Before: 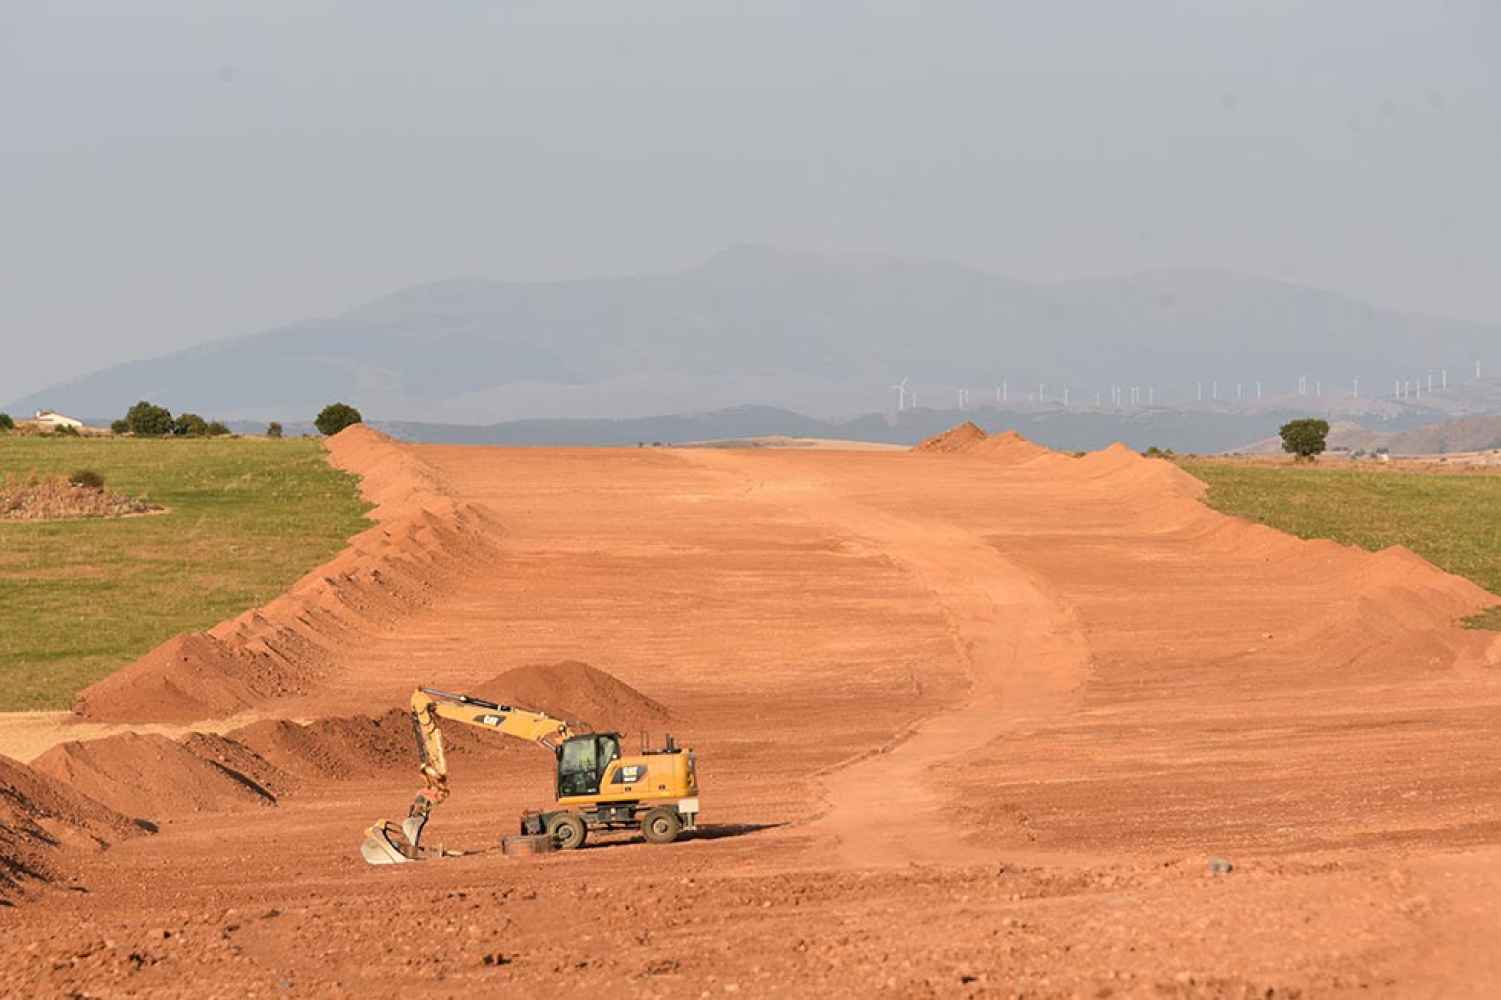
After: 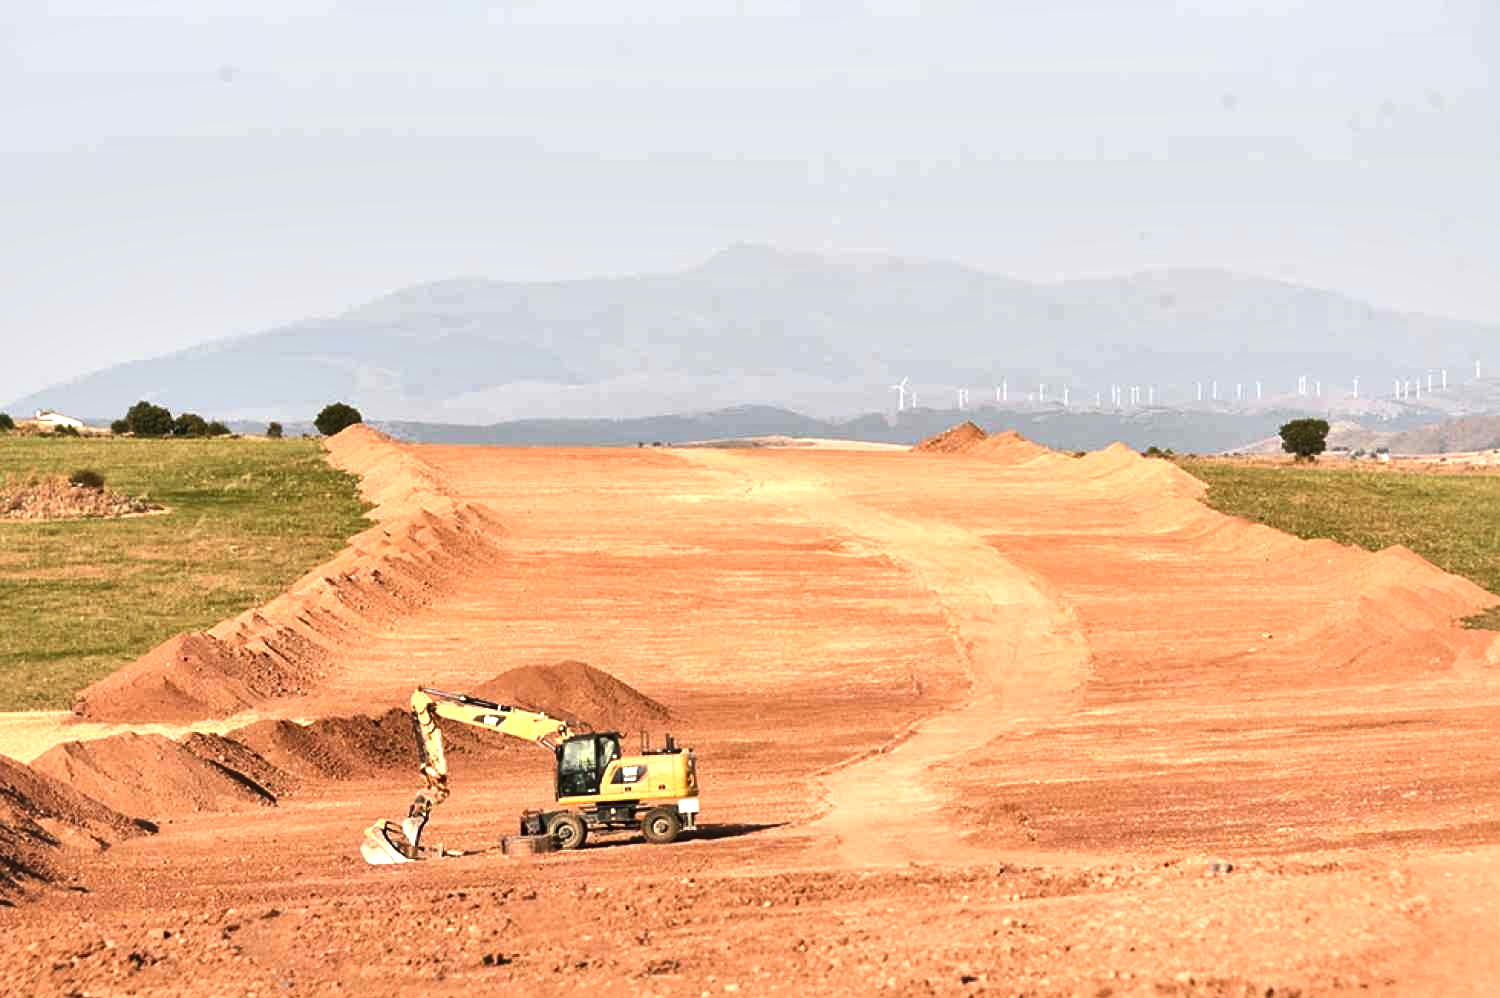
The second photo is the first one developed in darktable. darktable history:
tone equalizer: -8 EV -0.75 EV, -7 EV -0.7 EV, -6 EV -0.6 EV, -5 EV -0.4 EV, -3 EV 0.4 EV, -2 EV 0.6 EV, -1 EV 0.7 EV, +0 EV 0.75 EV, edges refinement/feathering 500, mask exposure compensation -1.57 EV, preserve details no
crop: top 0.05%, bottom 0.098%
white balance: red 1, blue 1
local contrast: mode bilateral grid, contrast 100, coarseness 100, detail 165%, midtone range 0.2
exposure: black level correction -0.008, exposure 0.067 EV, compensate highlight preservation false
